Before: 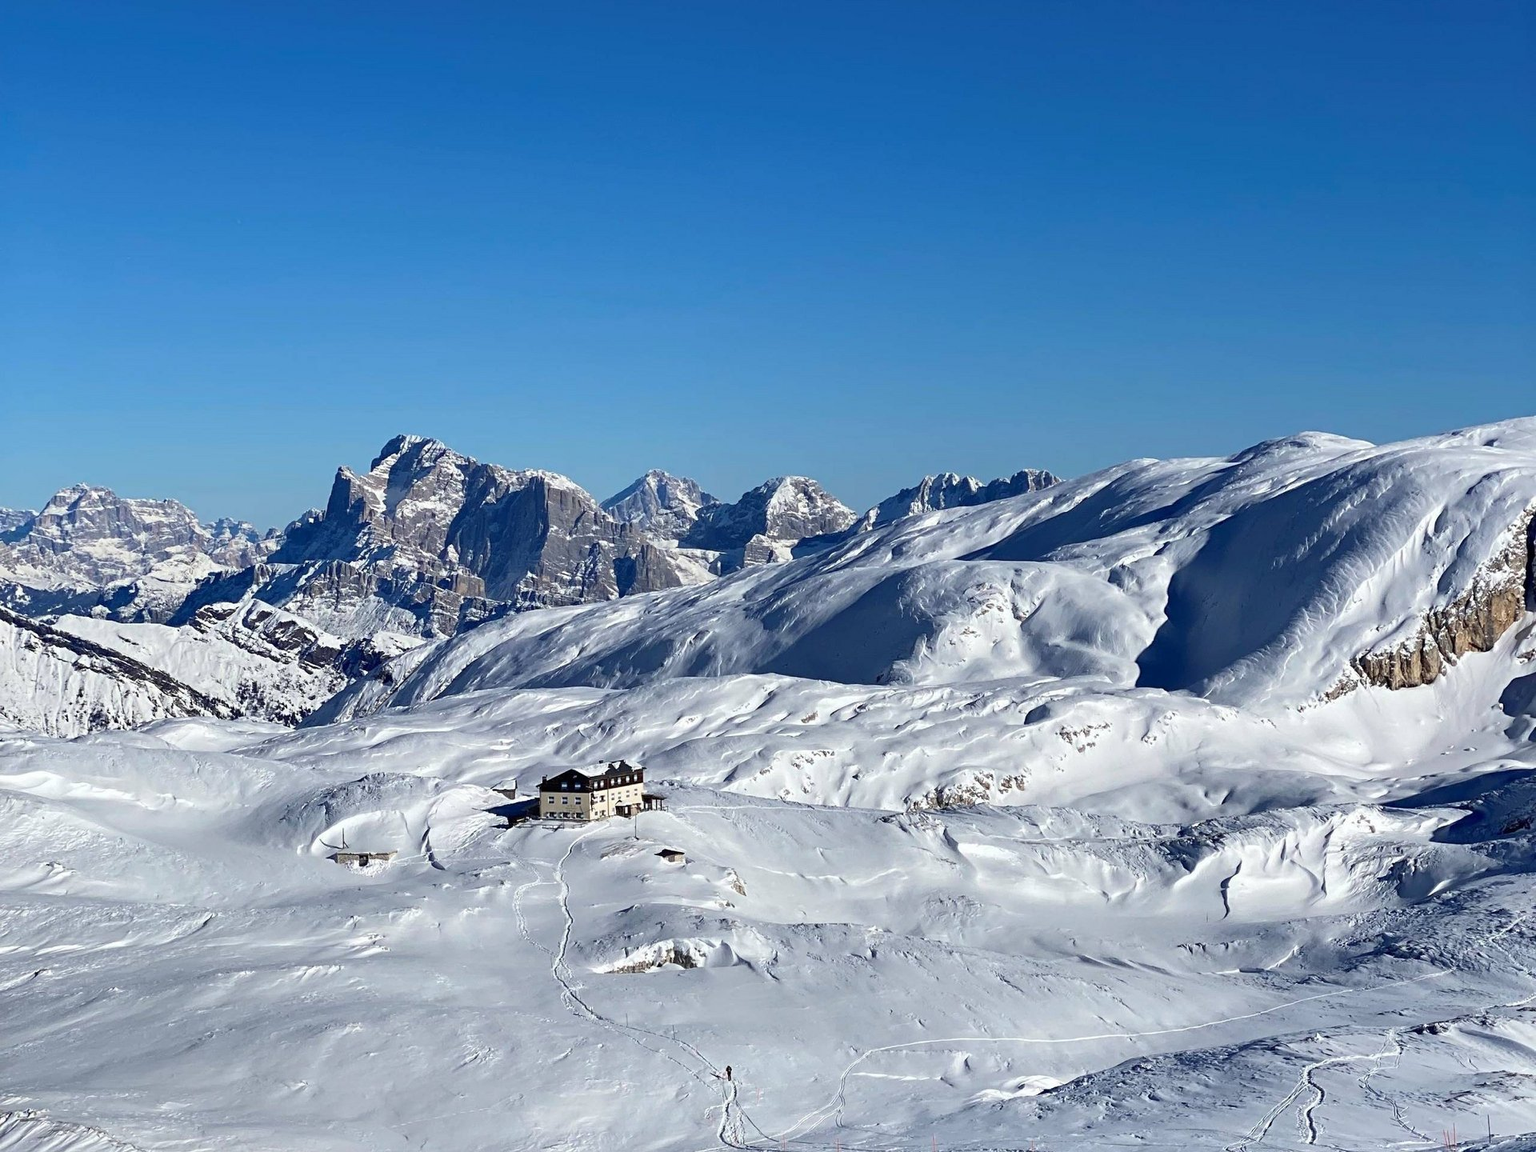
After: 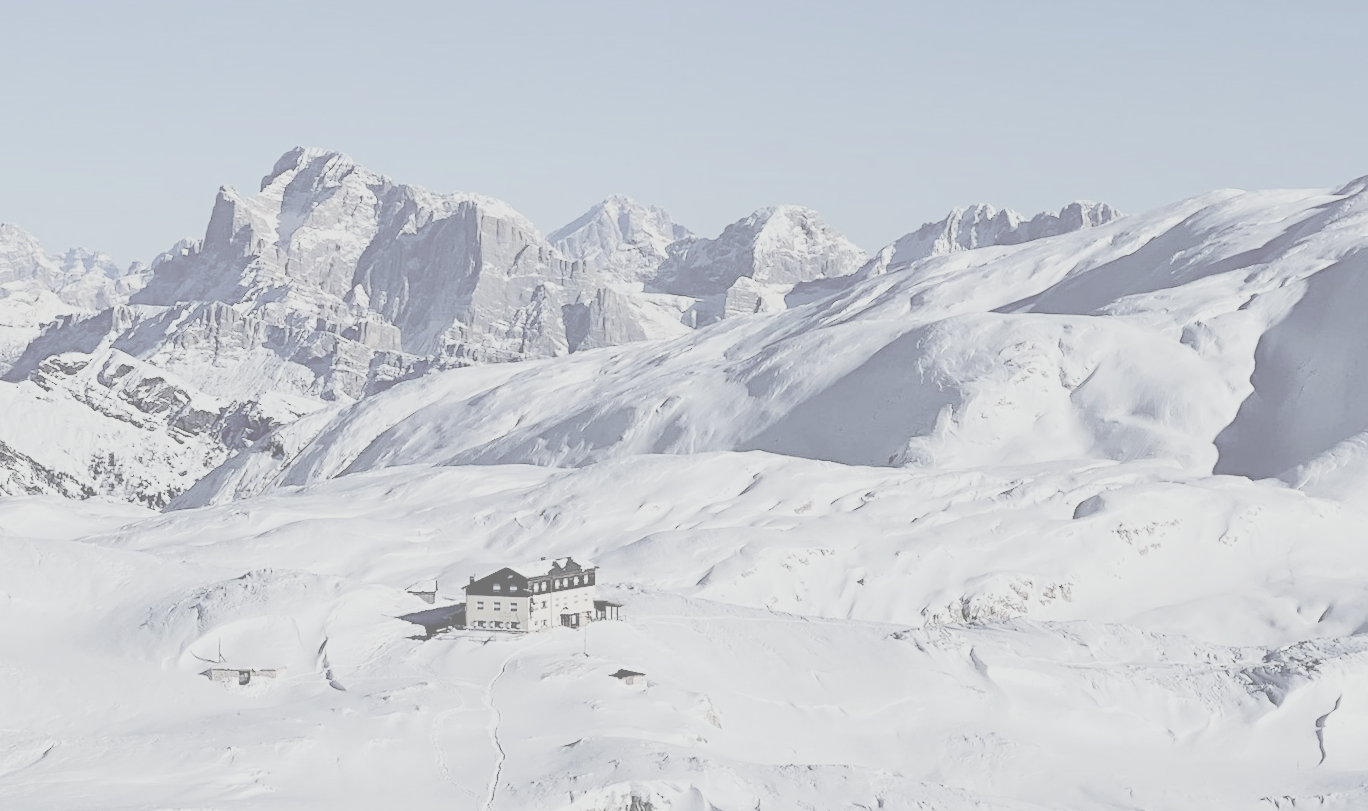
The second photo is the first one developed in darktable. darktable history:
contrast brightness saturation: contrast -0.32, brightness 0.75, saturation -0.78
crop: left 11.123%, top 27.61%, right 18.3%, bottom 17.034%
exposure: black level correction 0, exposure 0.68 EV, compensate exposure bias true, compensate highlight preservation false
filmic rgb: black relative exposure -4.14 EV, white relative exposure 5.1 EV, hardness 2.11, contrast 1.165
rotate and perspective: rotation 0.8°, automatic cropping off
color balance rgb: linear chroma grading › shadows 19.44%, linear chroma grading › highlights 3.42%, linear chroma grading › mid-tones 10.16%
